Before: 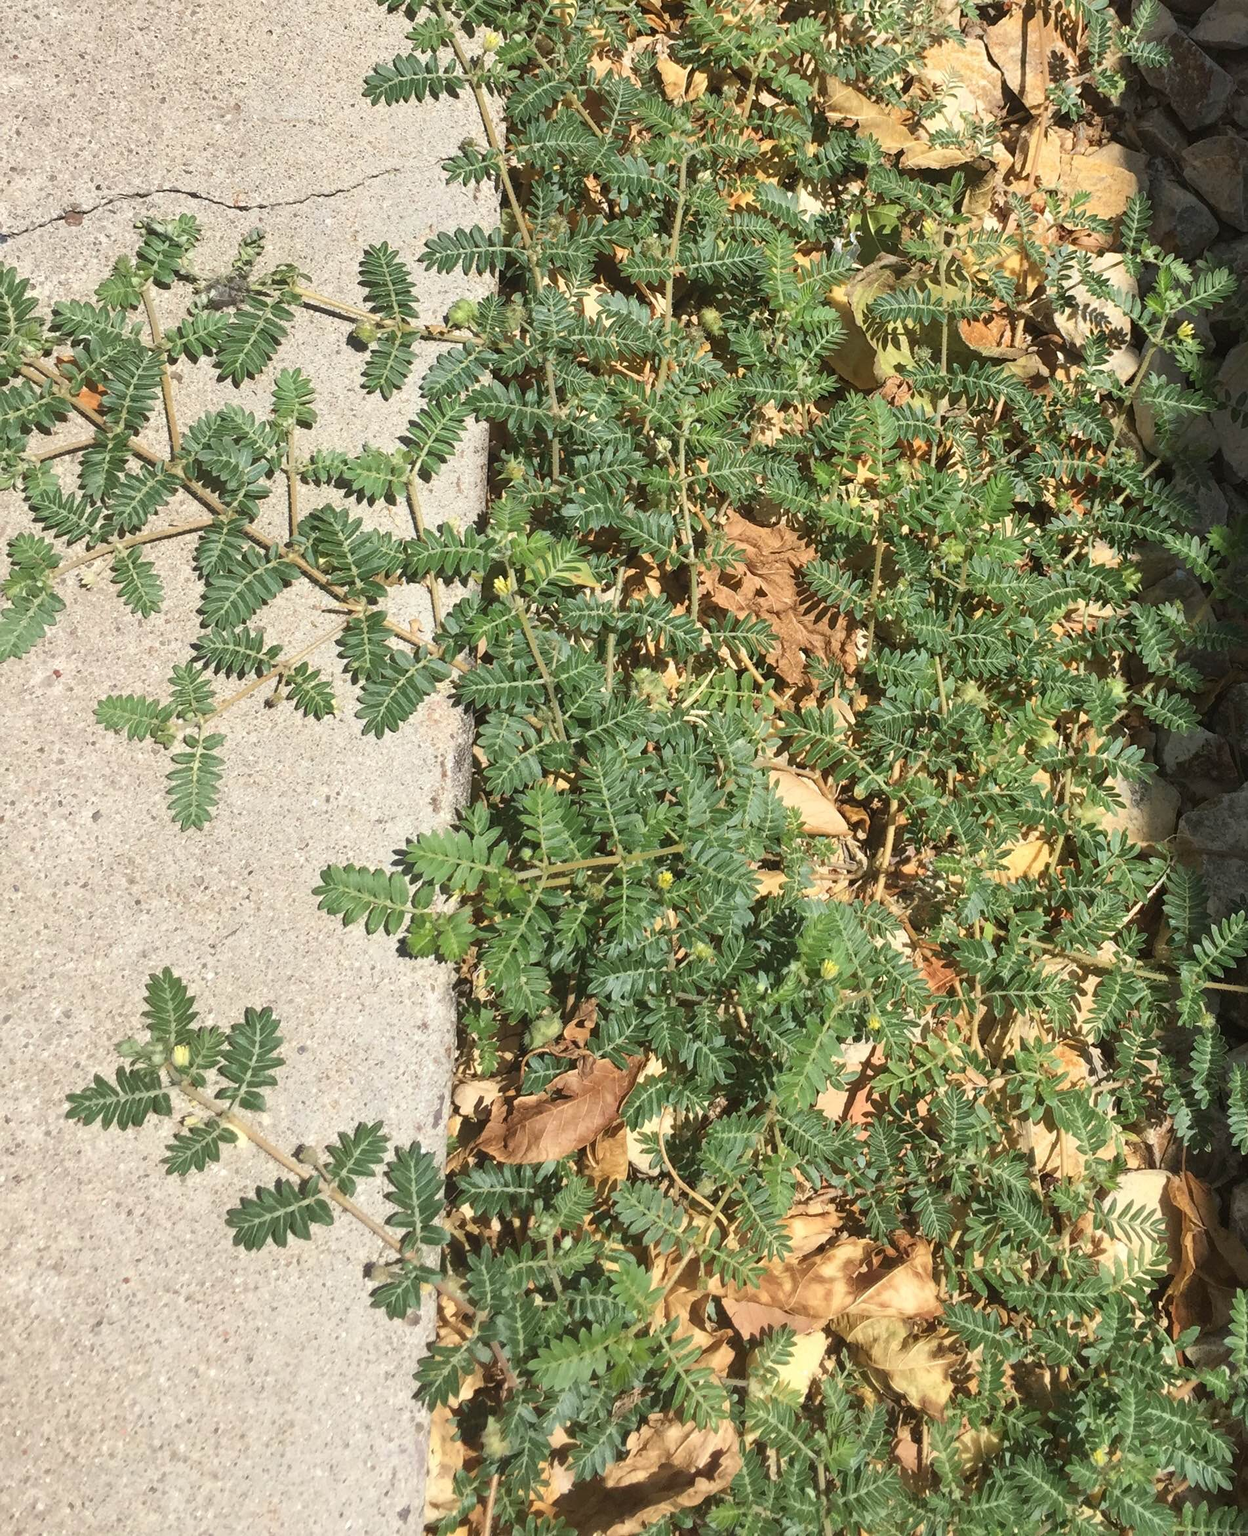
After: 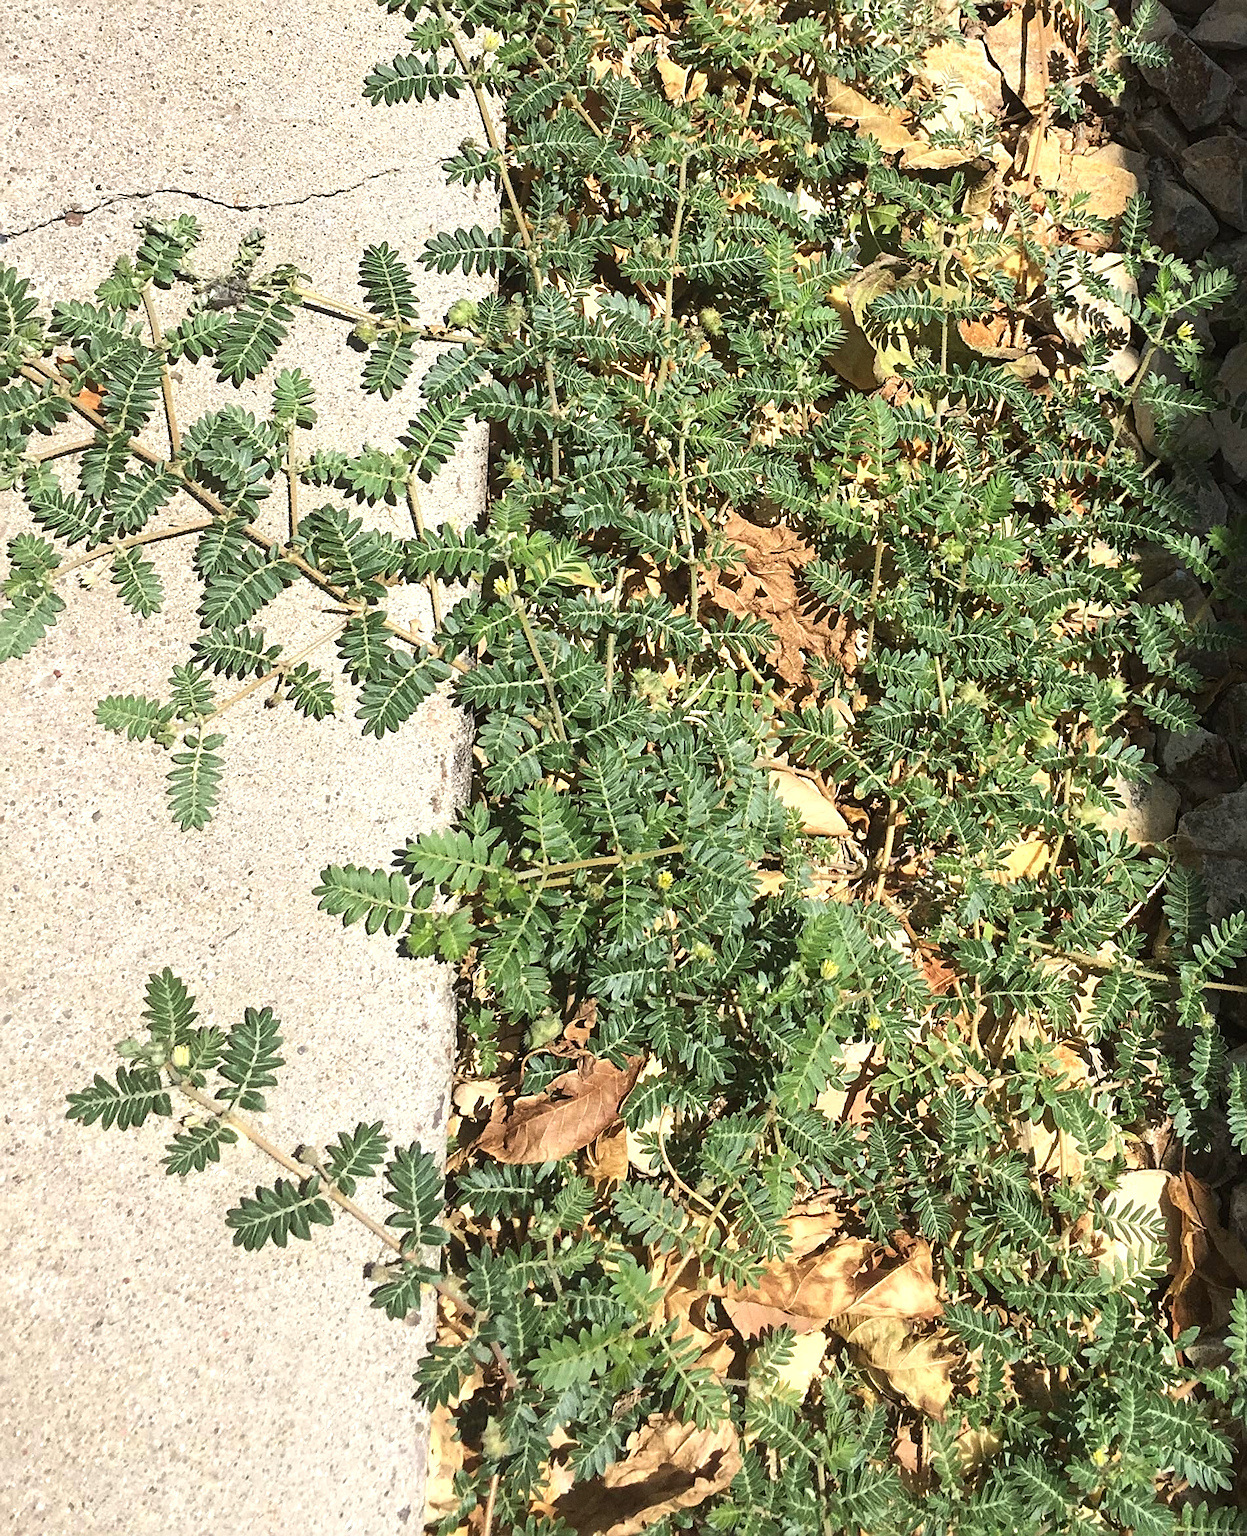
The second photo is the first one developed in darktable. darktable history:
sharpen: radius 2.767
grain: coarseness 0.09 ISO
tone equalizer: -8 EV -0.417 EV, -7 EV -0.389 EV, -6 EV -0.333 EV, -5 EV -0.222 EV, -3 EV 0.222 EV, -2 EV 0.333 EV, -1 EV 0.389 EV, +0 EV 0.417 EV, edges refinement/feathering 500, mask exposure compensation -1.57 EV, preserve details no
